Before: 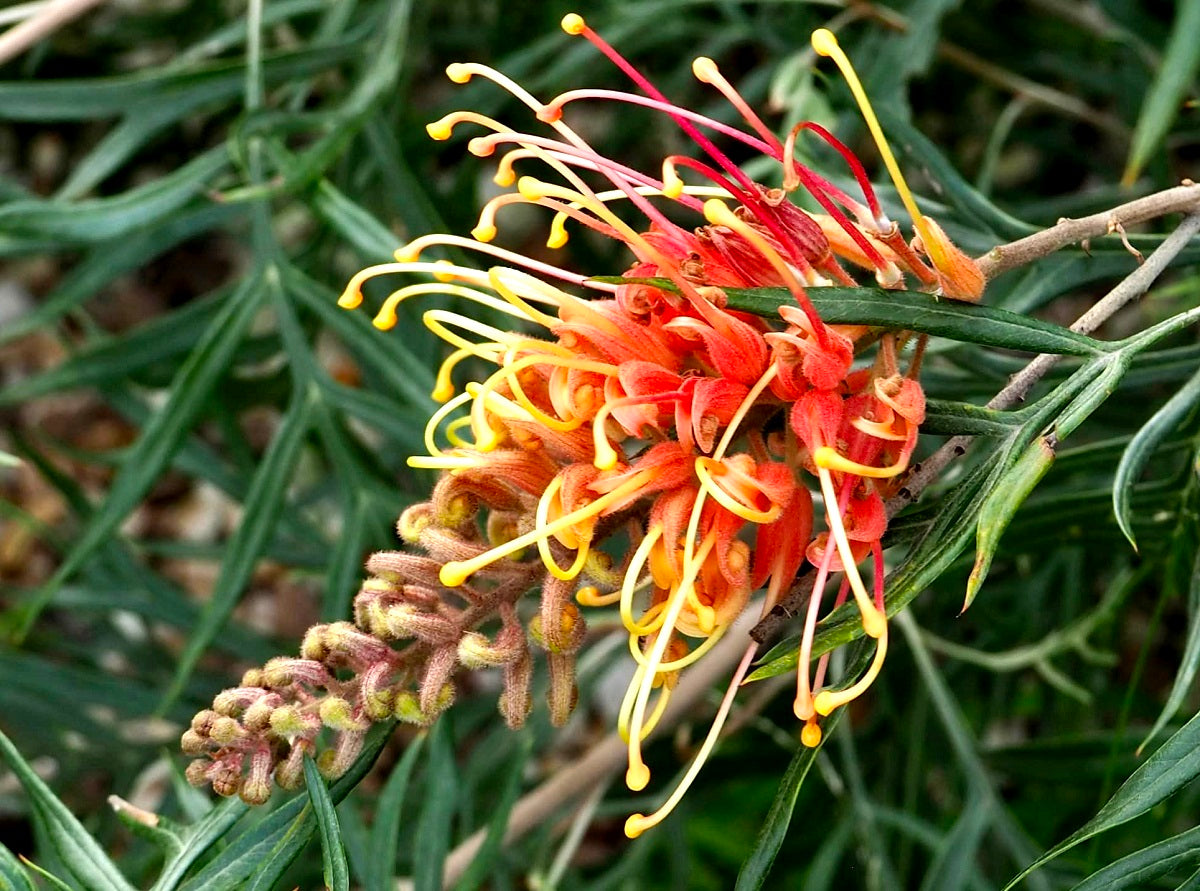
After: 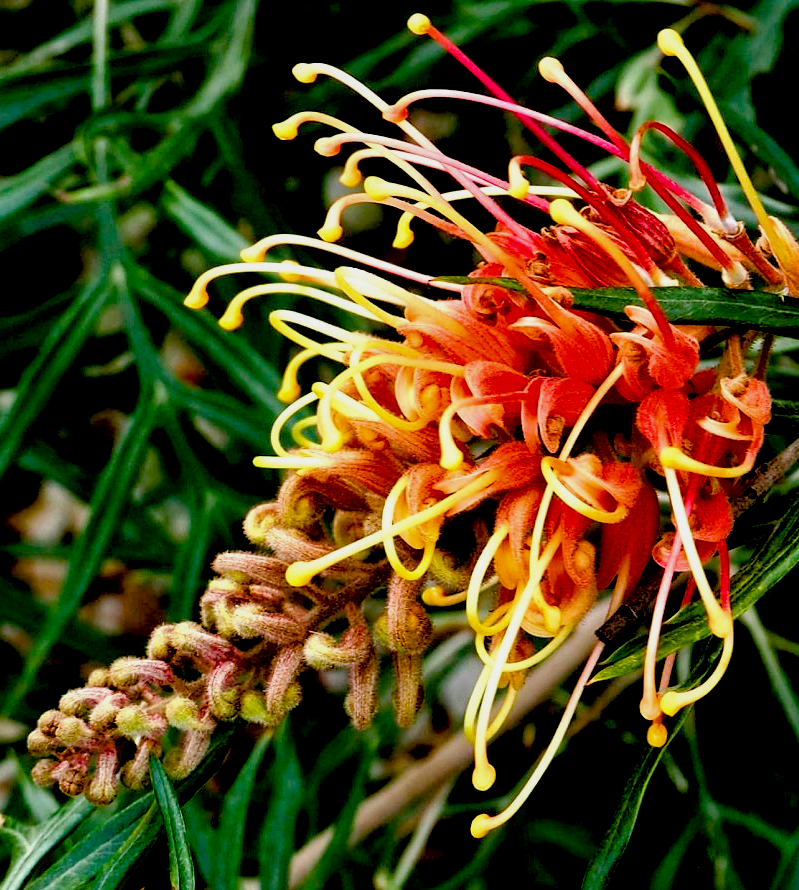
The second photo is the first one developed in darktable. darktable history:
crop and rotate: left 12.86%, right 20.541%
color balance rgb: perceptual saturation grading › global saturation 20%, perceptual saturation grading › highlights -25.268%, perceptual saturation grading › shadows 50.552%
exposure: black level correction 0.044, exposure -0.235 EV, compensate highlight preservation false
local contrast: mode bilateral grid, contrast 20, coarseness 50, detail 119%, midtone range 0.2
